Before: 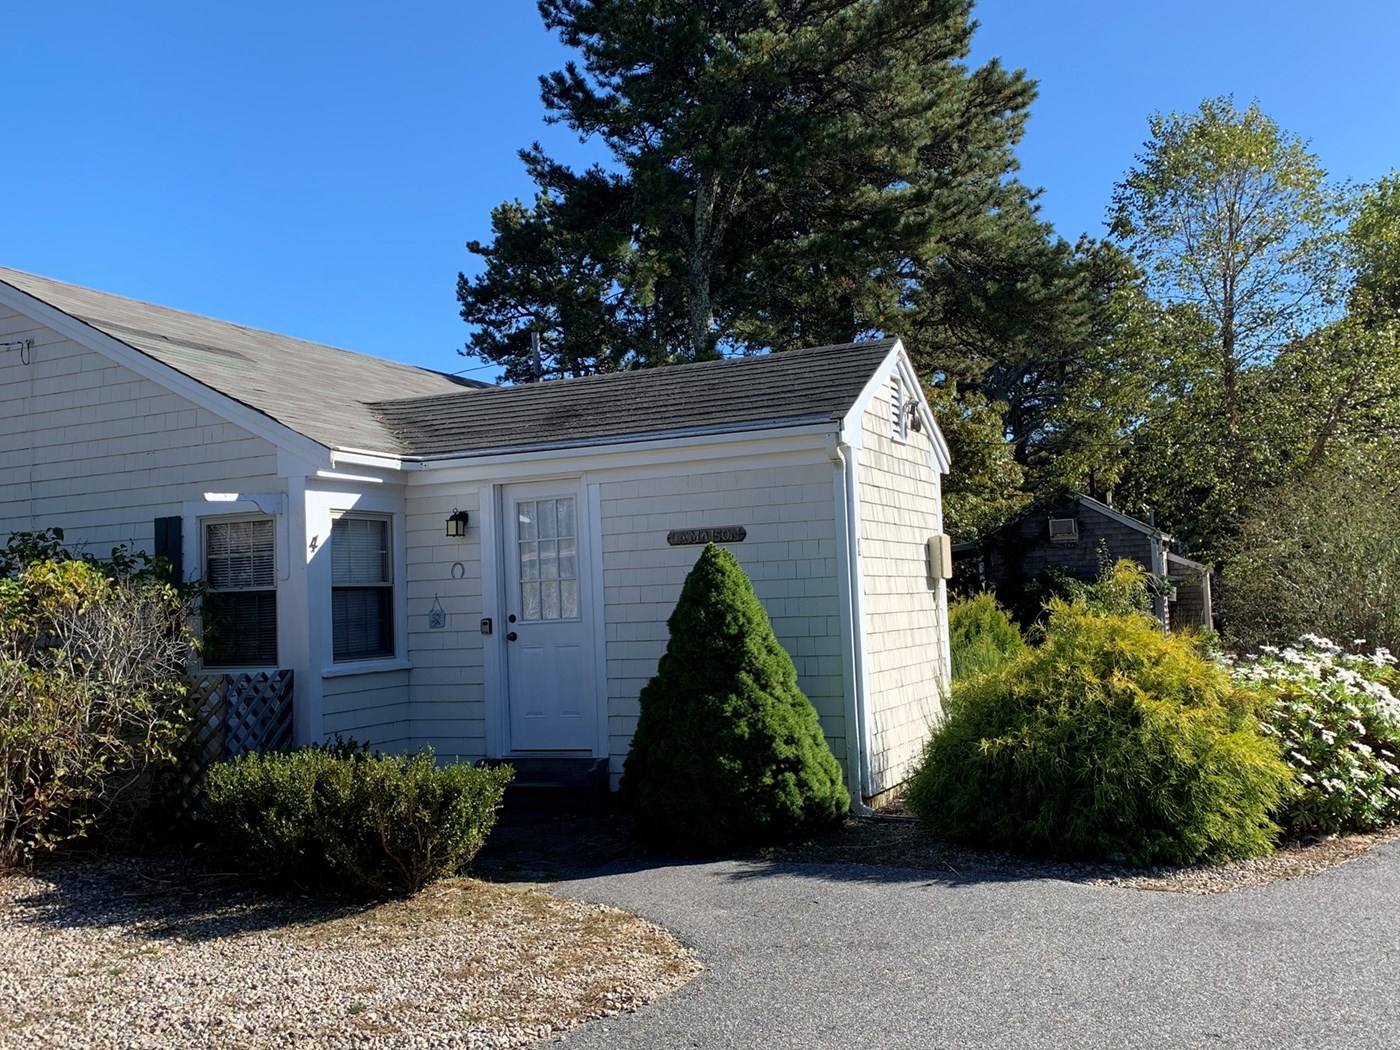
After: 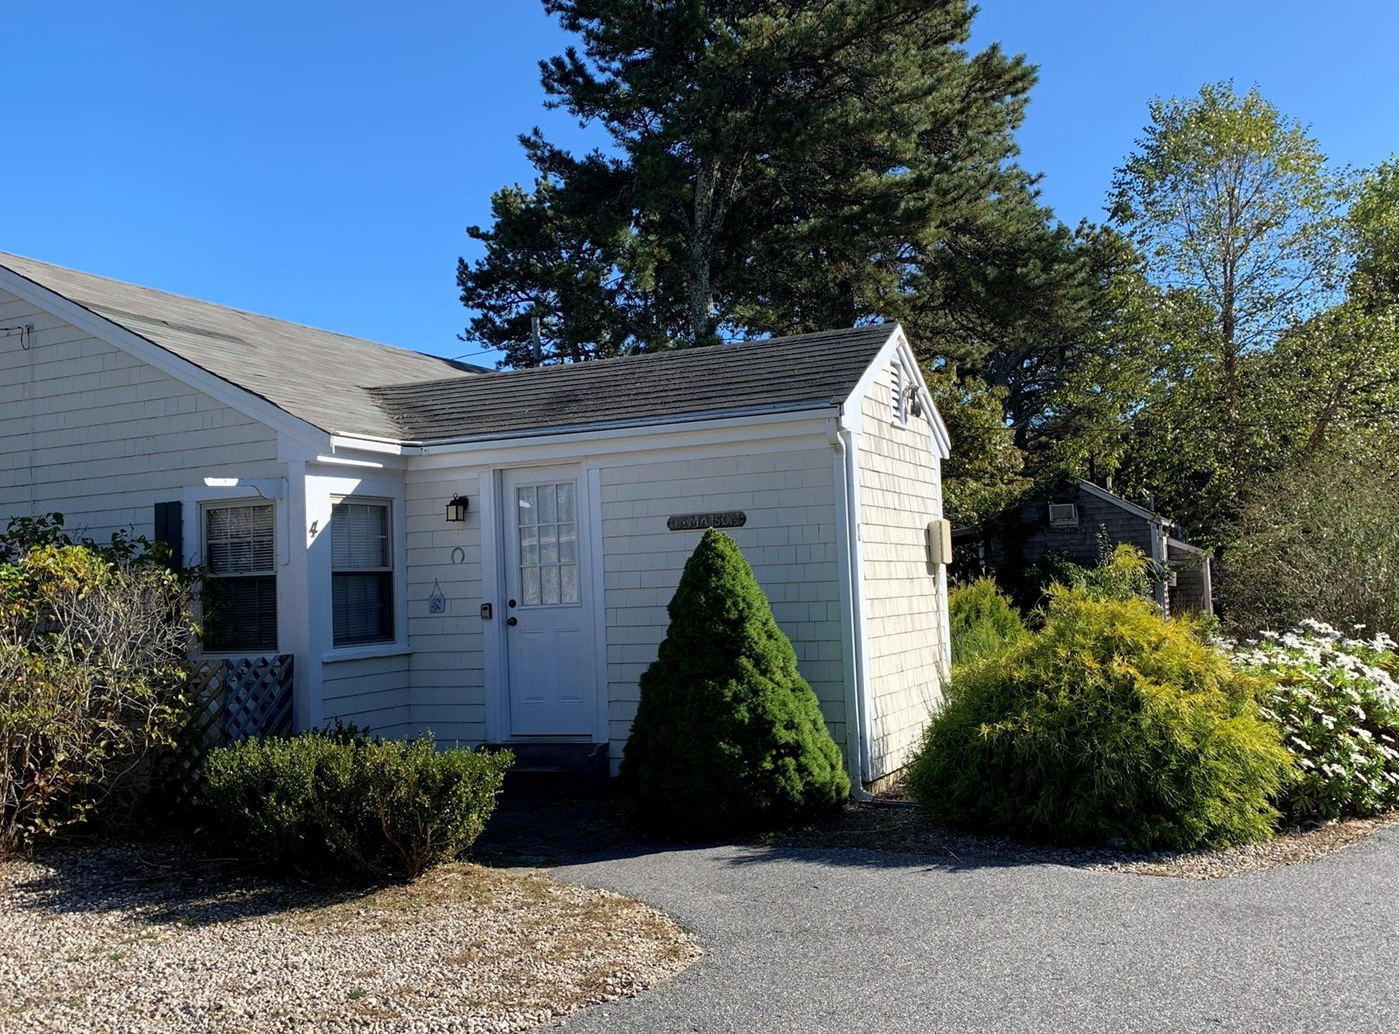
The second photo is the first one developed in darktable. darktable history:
crop: top 1.455%, right 0.029%
